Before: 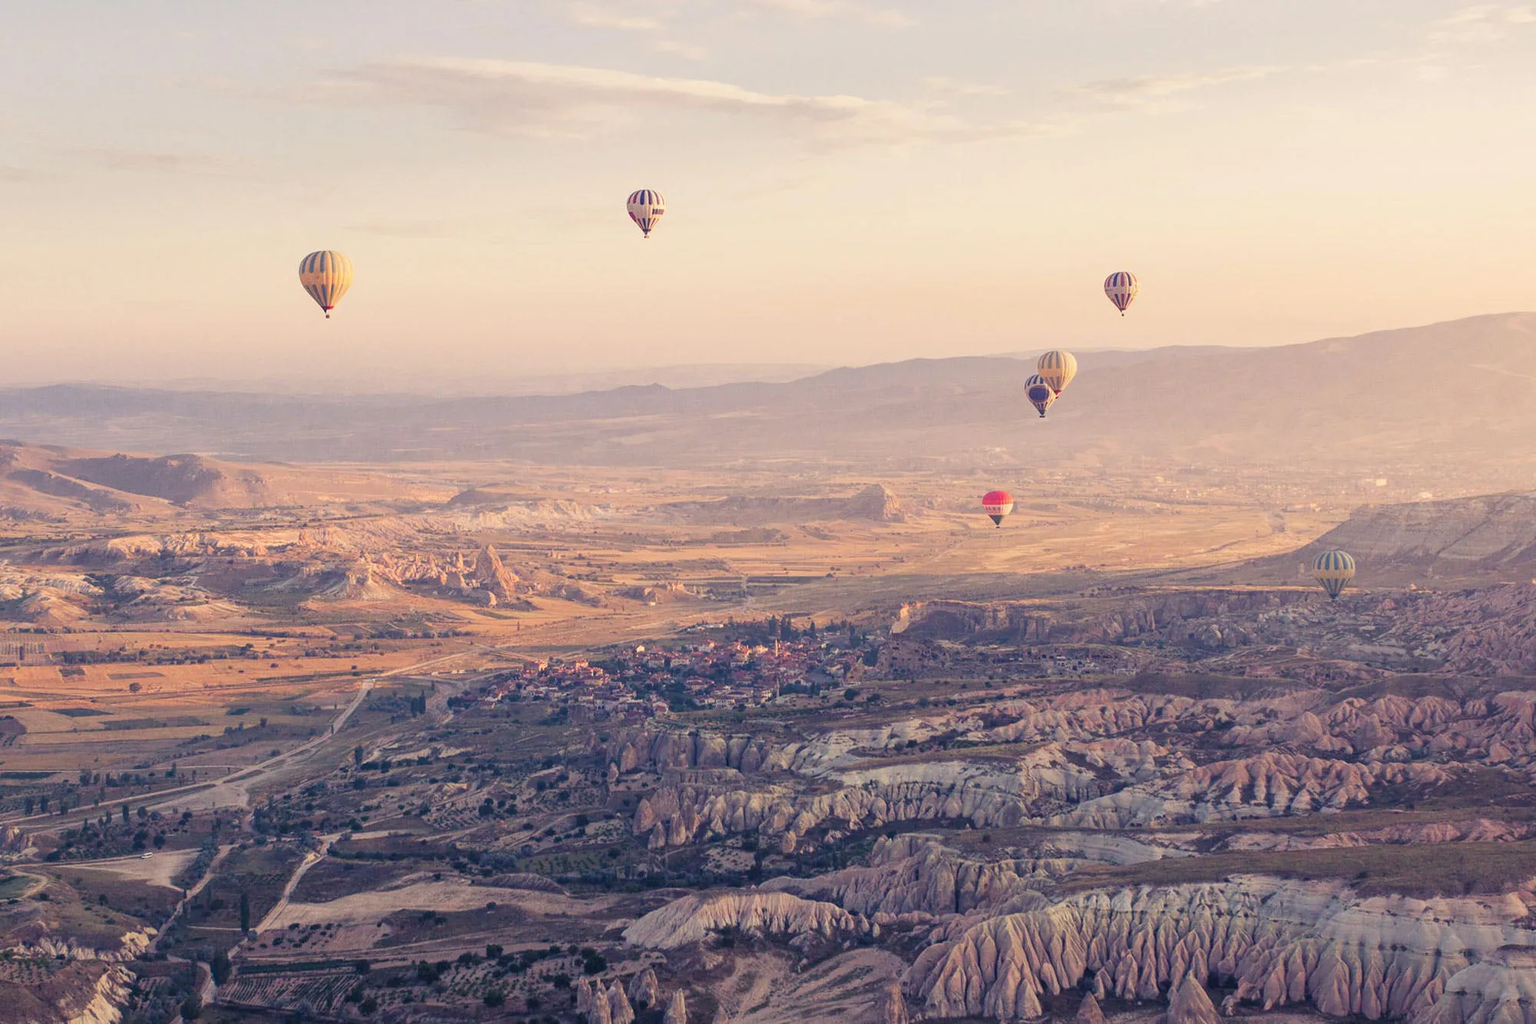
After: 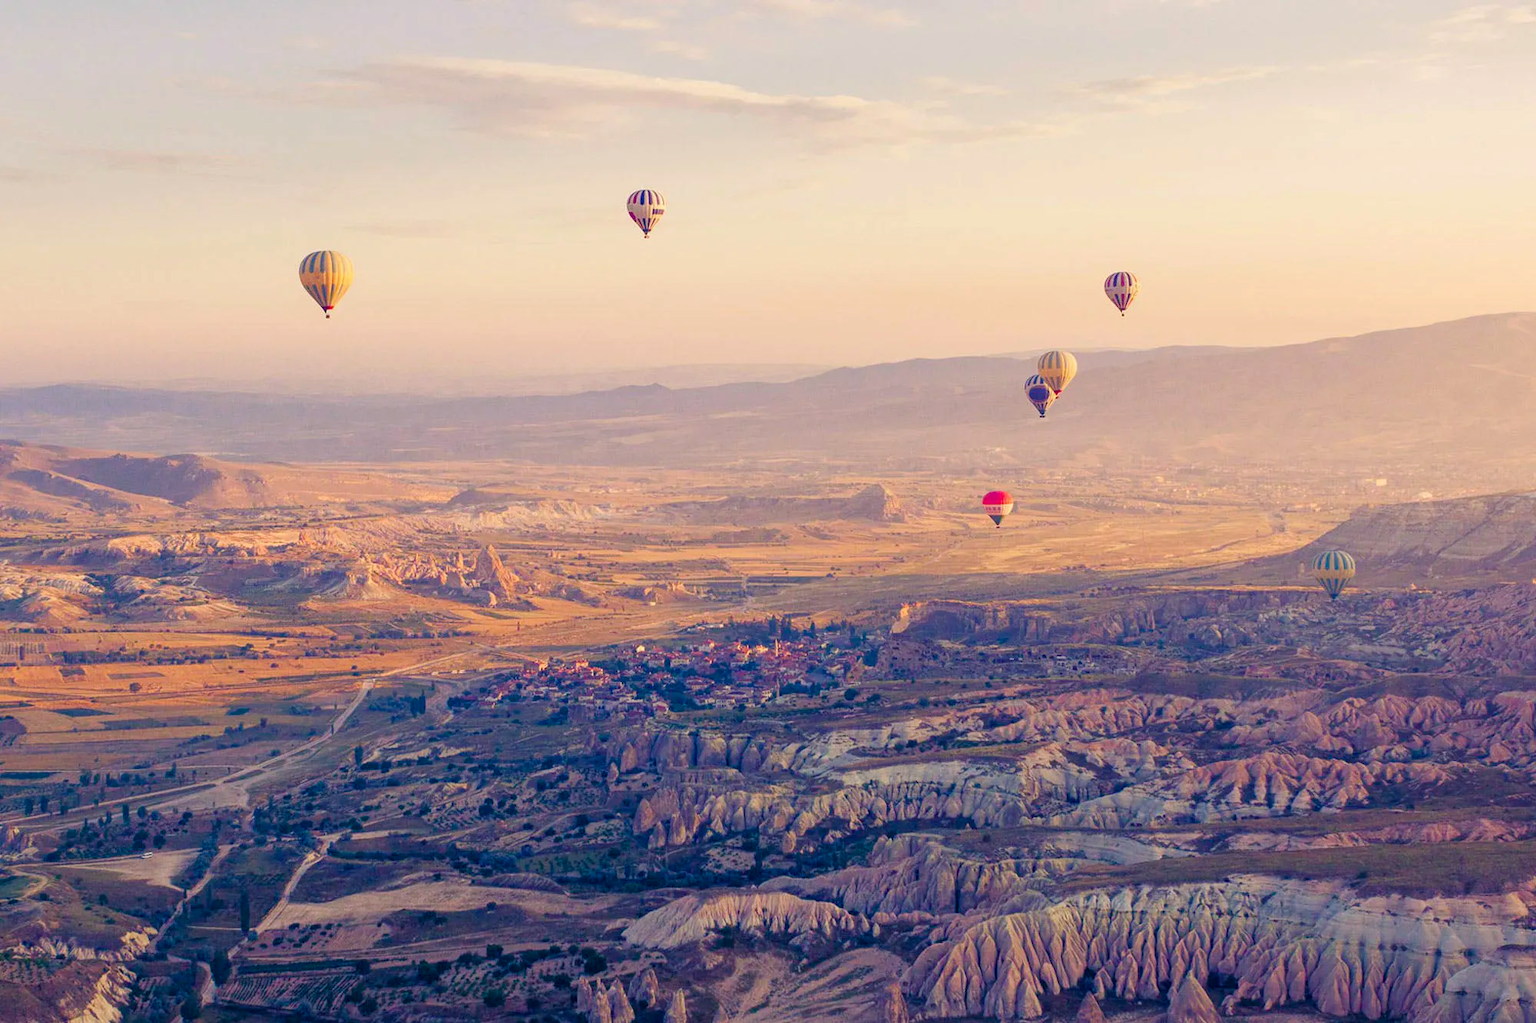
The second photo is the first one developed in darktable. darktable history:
color balance rgb: power › luminance -7.696%, power › chroma 1.112%, power › hue 218.02°, perceptual saturation grading › global saturation 20%, perceptual saturation grading › highlights -25.085%, perceptual saturation grading › shadows 50.151%, global vibrance 50.127%
